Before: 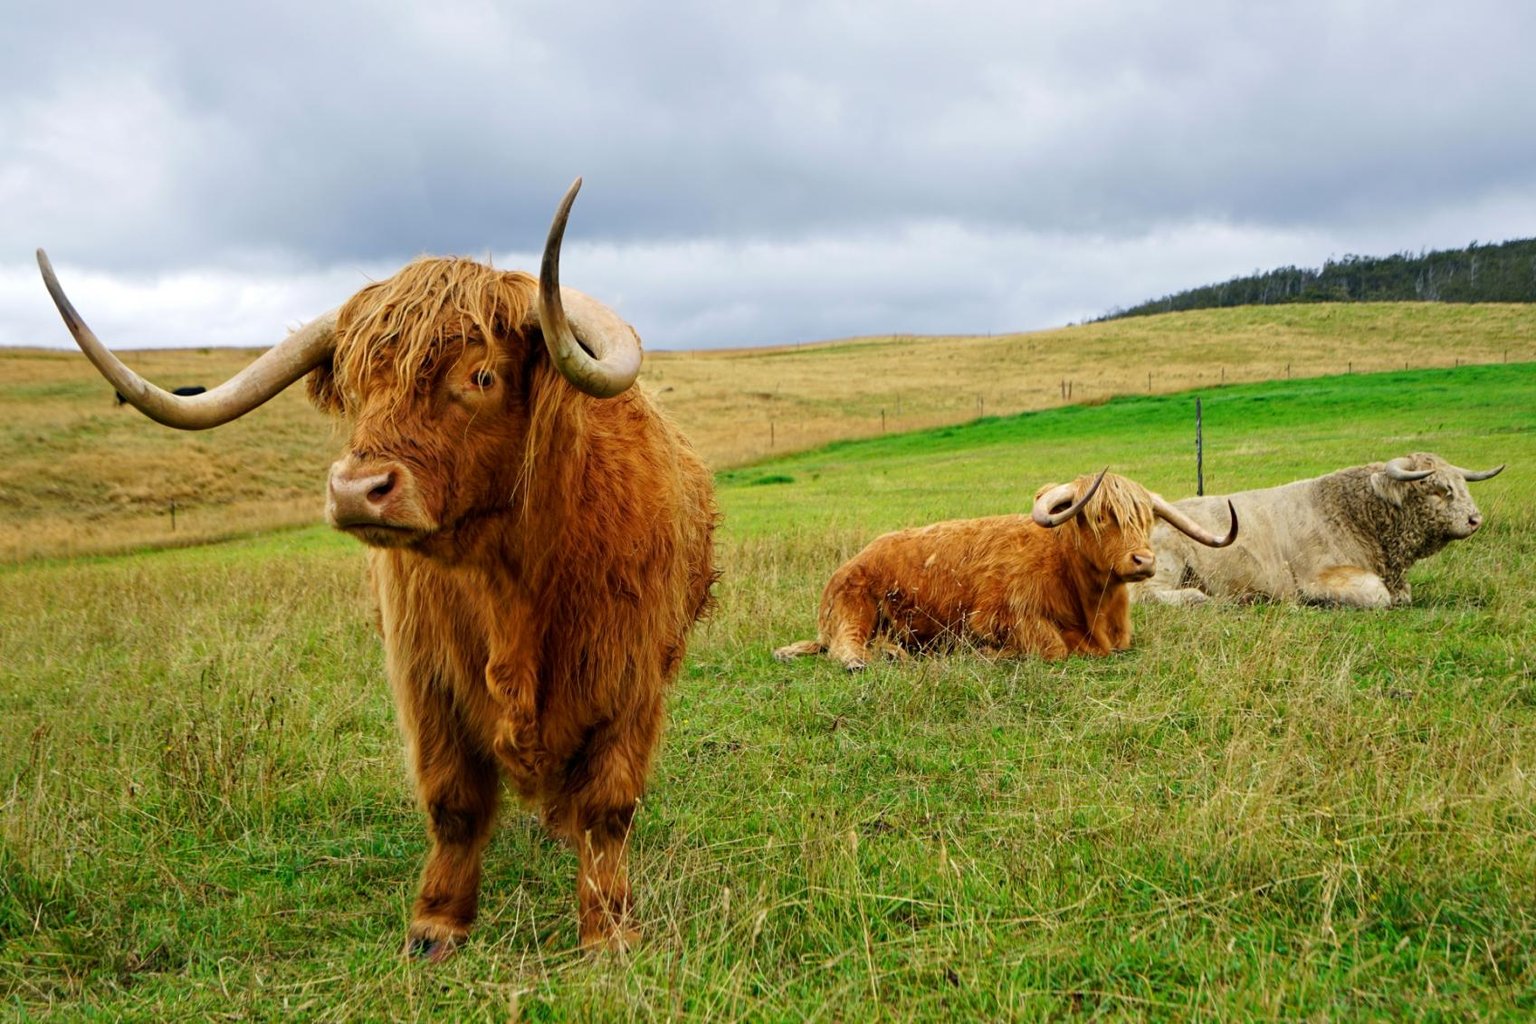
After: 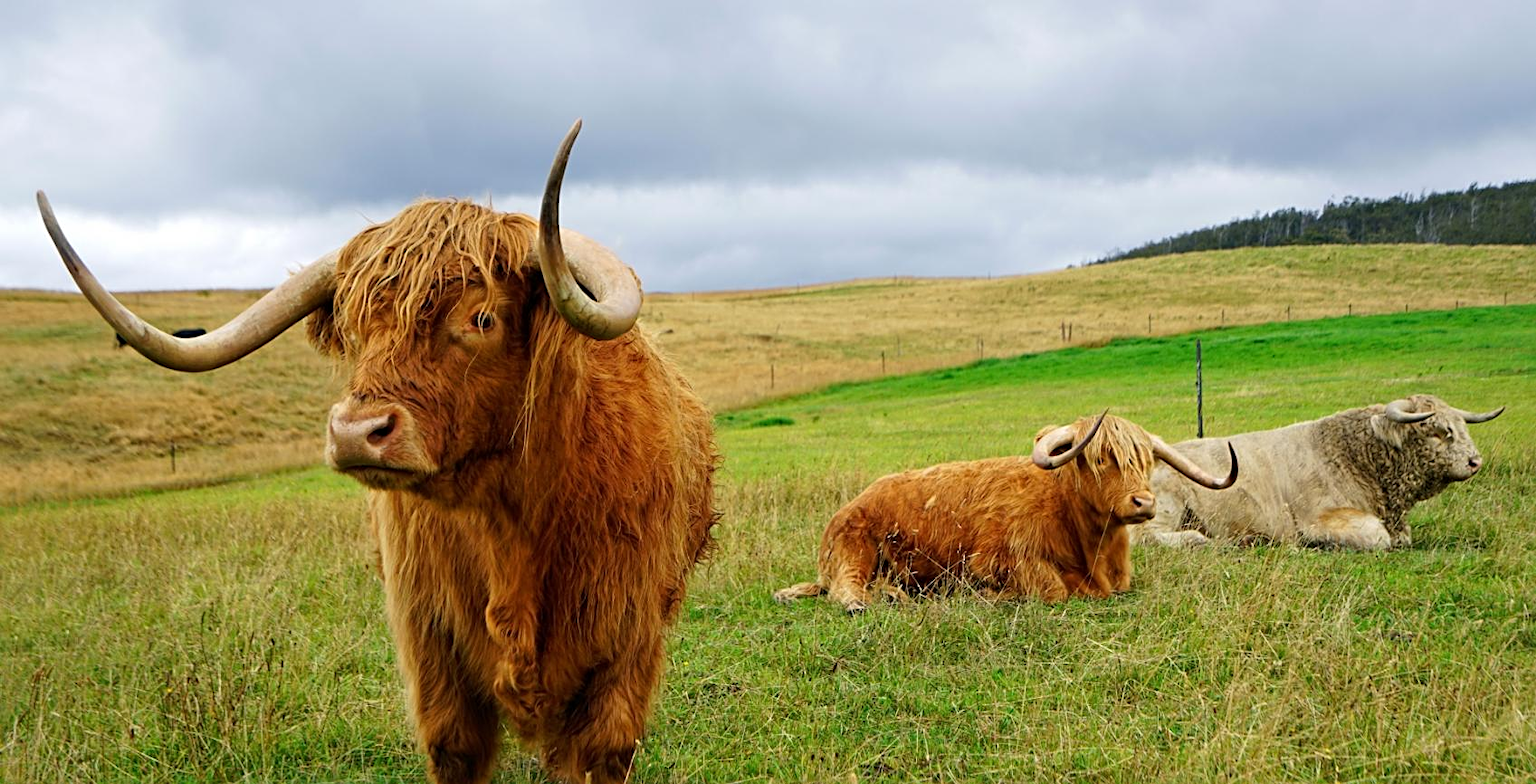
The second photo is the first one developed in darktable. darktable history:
sharpen: radius 2.529, amount 0.323
crop: top 5.667%, bottom 17.637%
